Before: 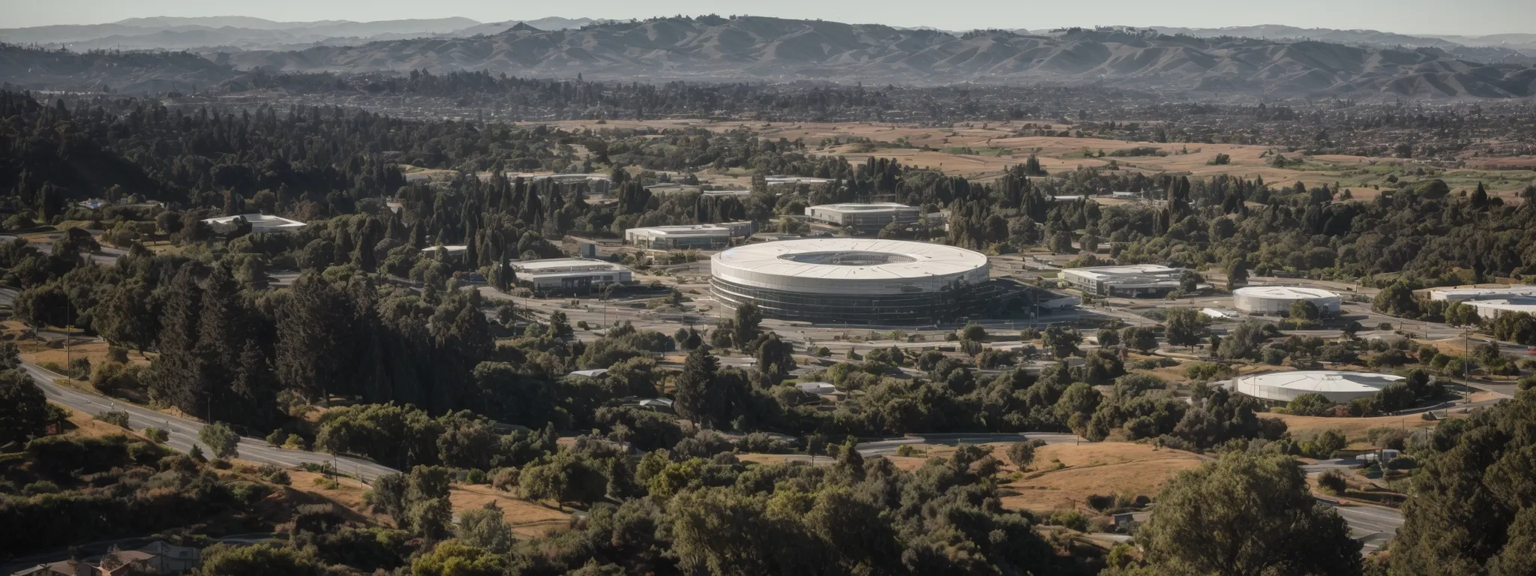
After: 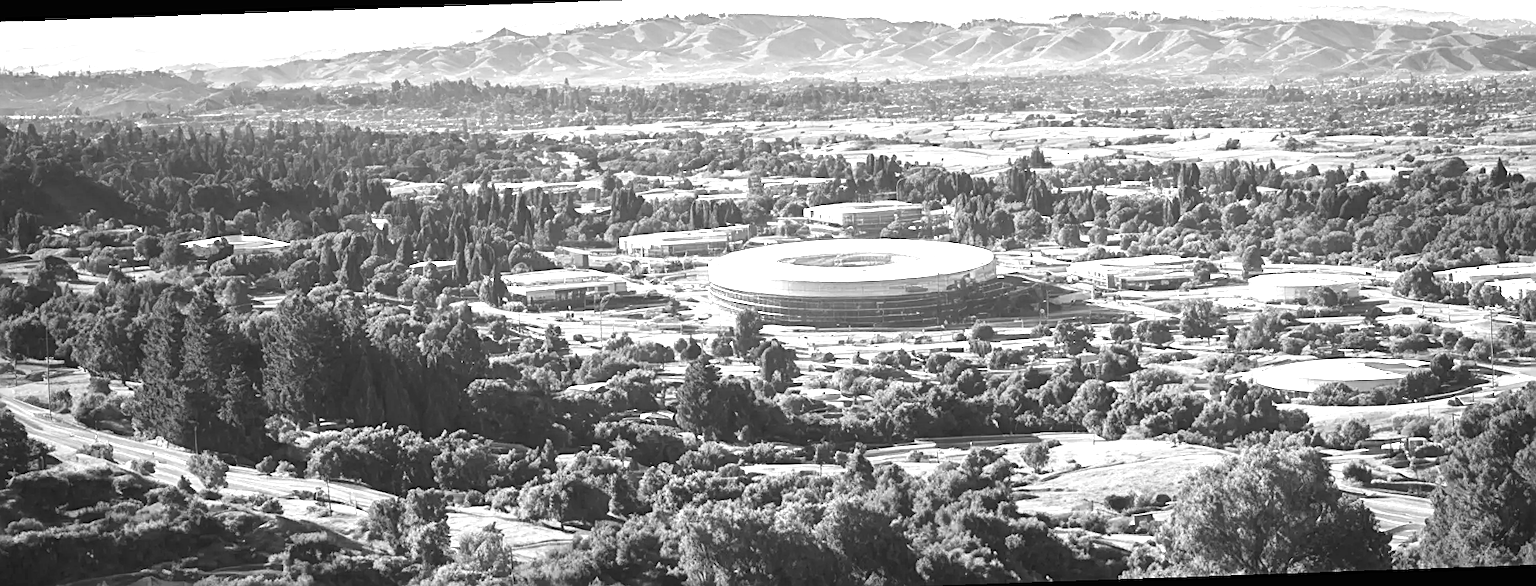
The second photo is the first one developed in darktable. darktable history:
sharpen: radius 2.584, amount 0.688
rotate and perspective: rotation -2°, crop left 0.022, crop right 0.978, crop top 0.049, crop bottom 0.951
monochrome: on, module defaults
exposure: black level correction 0, exposure 2.088 EV, compensate exposure bias true, compensate highlight preservation false
